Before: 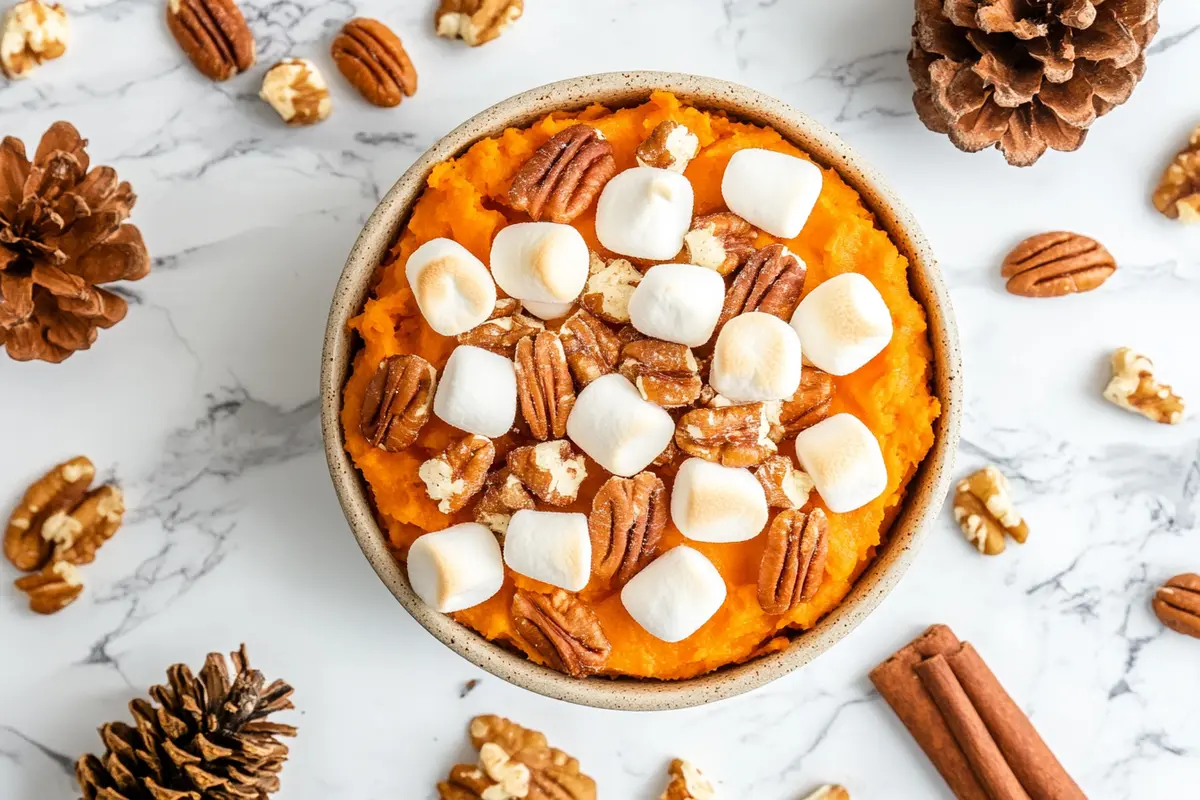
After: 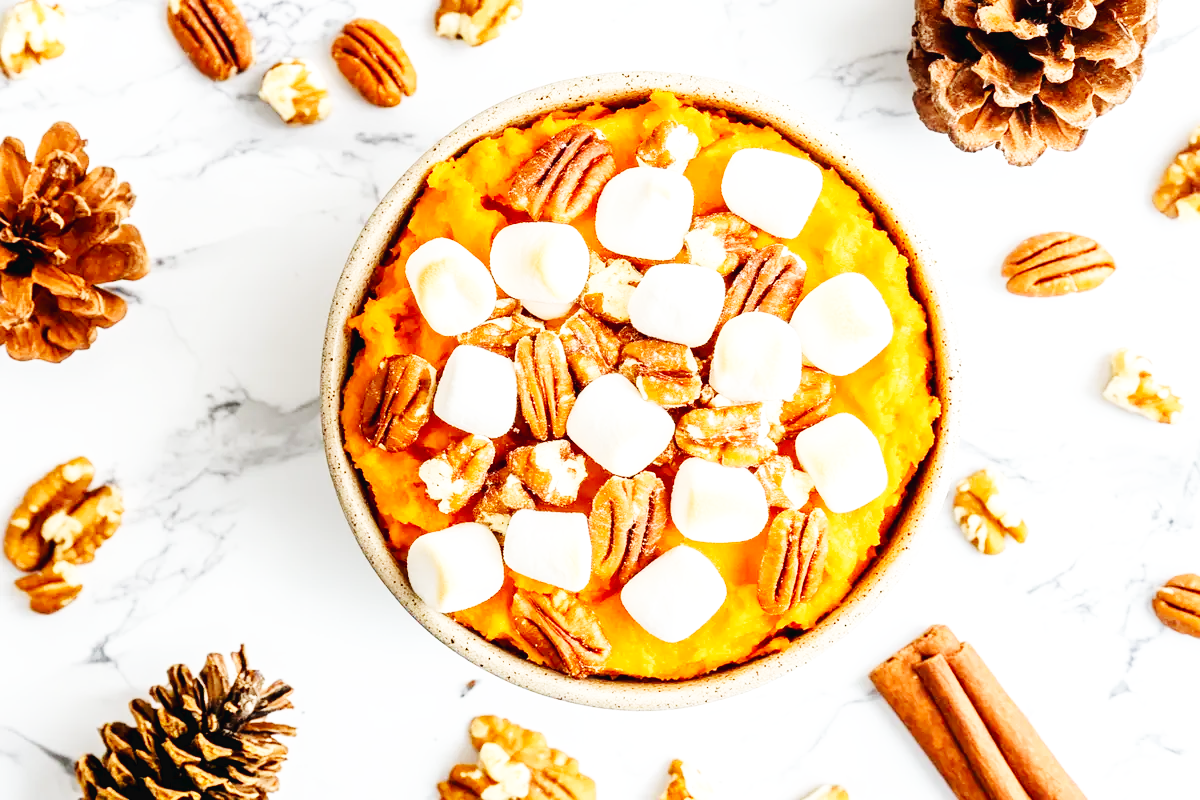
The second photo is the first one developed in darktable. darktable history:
exposure: black level correction 0.002, compensate highlight preservation false
base curve: curves: ch0 [(0, 0.003) (0.001, 0.002) (0.006, 0.004) (0.02, 0.022) (0.048, 0.086) (0.094, 0.234) (0.162, 0.431) (0.258, 0.629) (0.385, 0.8) (0.548, 0.918) (0.751, 0.988) (1, 1)], preserve colors none
